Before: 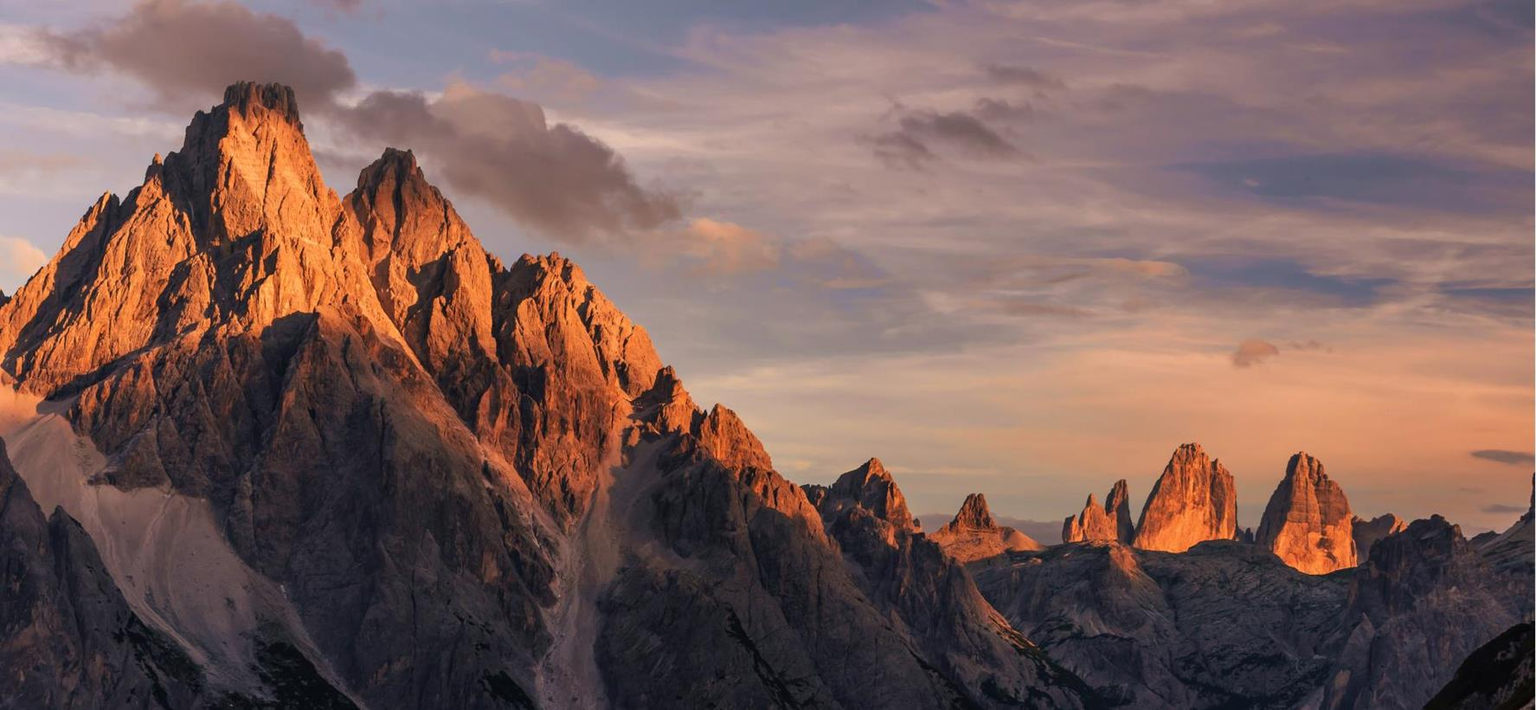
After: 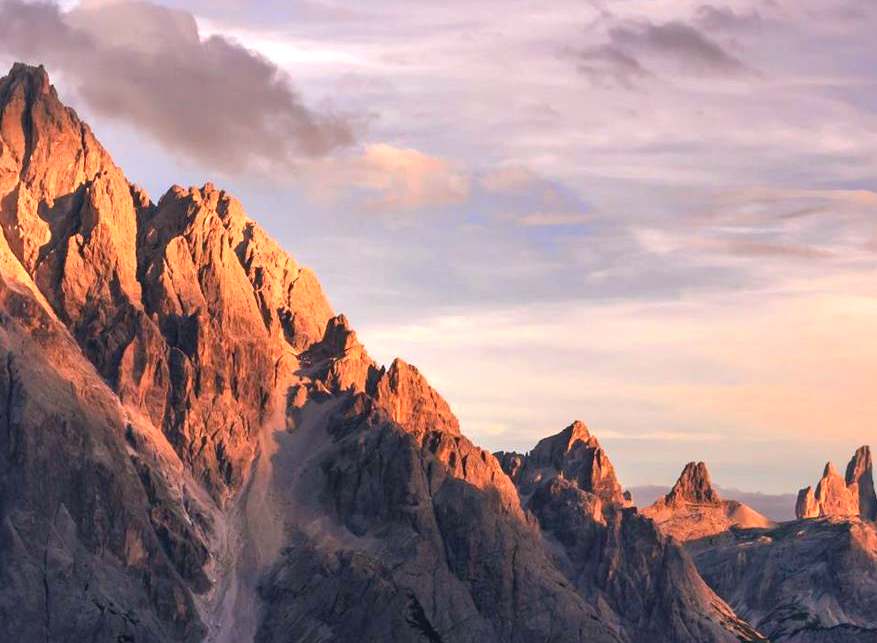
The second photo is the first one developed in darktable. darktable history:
color calibration: x 0.367, y 0.376, temperature 4372.25 K
crop and rotate: angle 0.02°, left 24.353%, top 13.219%, right 26.156%, bottom 8.224%
exposure: exposure 1 EV, compensate highlight preservation false
